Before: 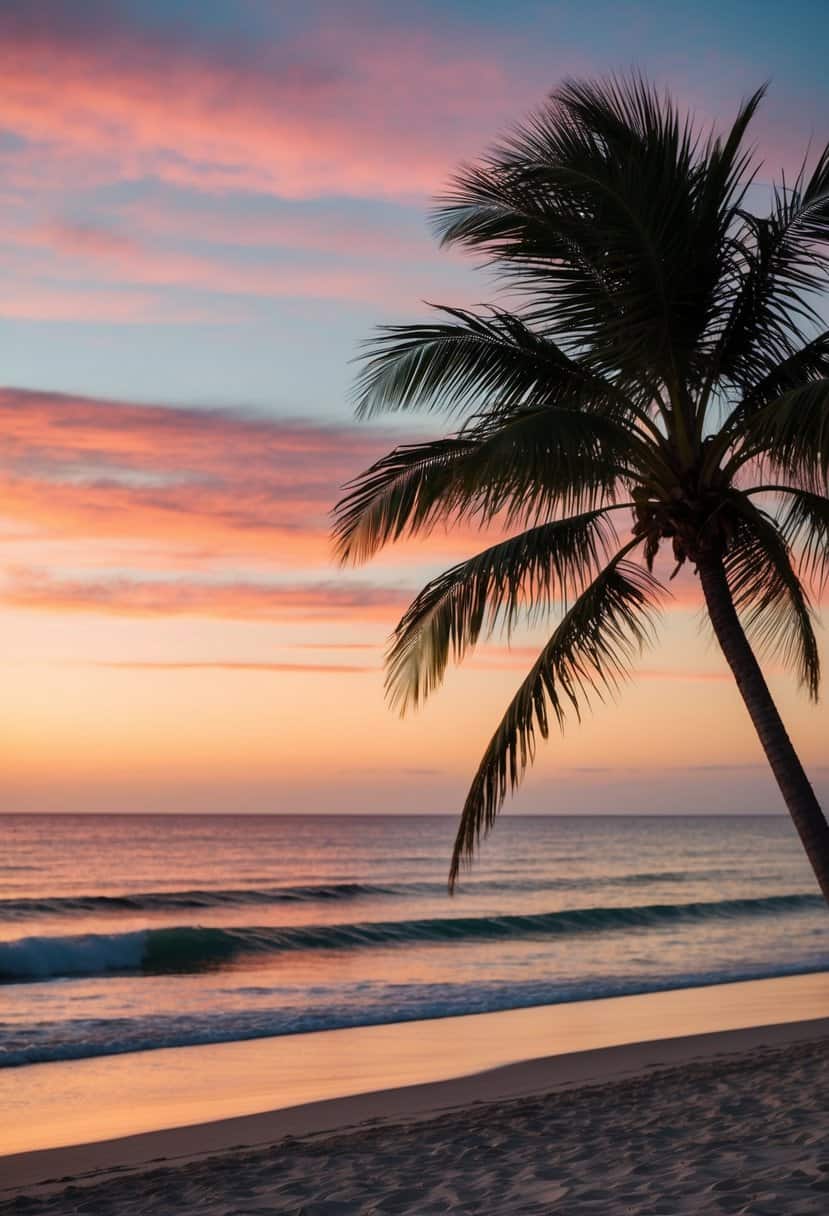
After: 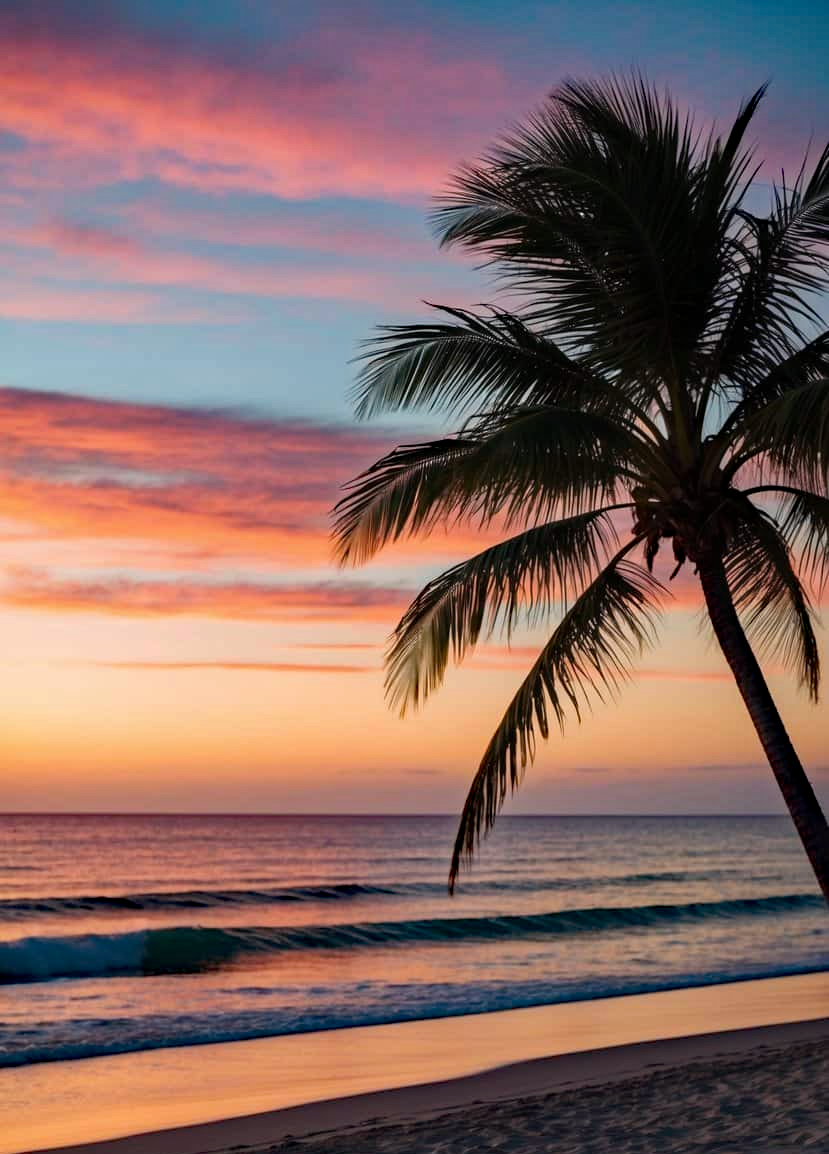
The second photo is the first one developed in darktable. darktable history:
crop and rotate: top 0%, bottom 5.097%
haze removal: strength 0.4, distance 0.22, compatibility mode true, adaptive false
